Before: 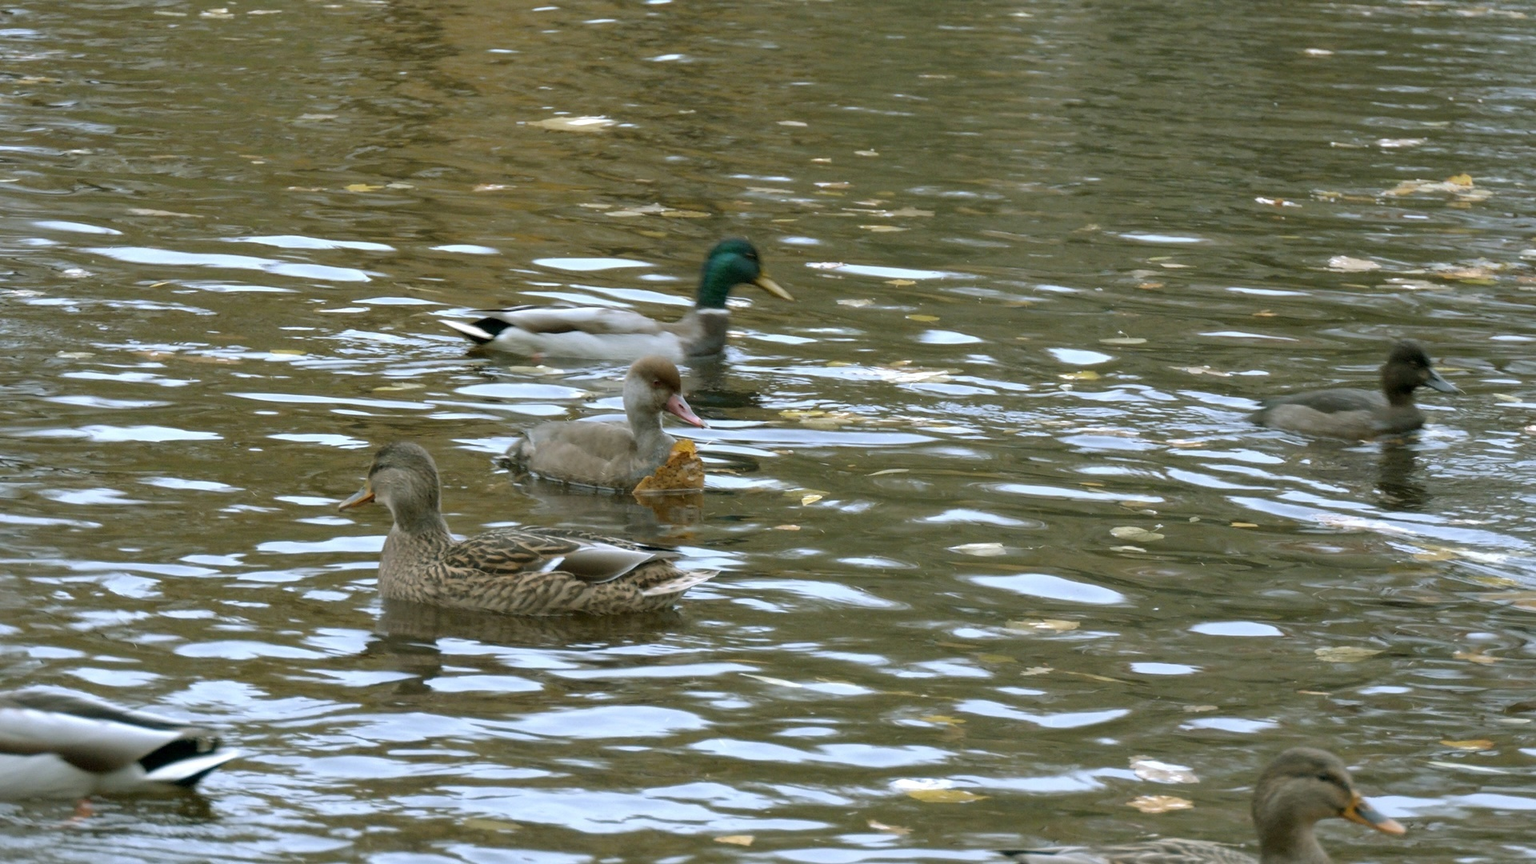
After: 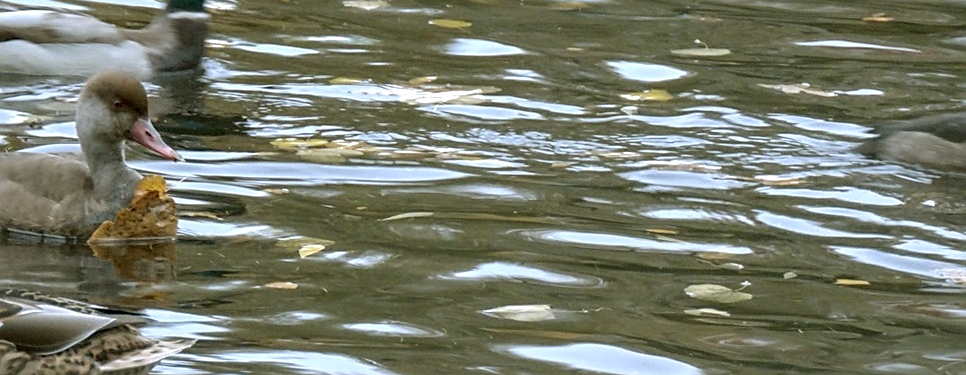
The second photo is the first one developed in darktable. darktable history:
sharpen: on, module defaults
local contrast: on, module defaults
crop: left 36.64%, top 34.717%, right 13.038%, bottom 30.543%
